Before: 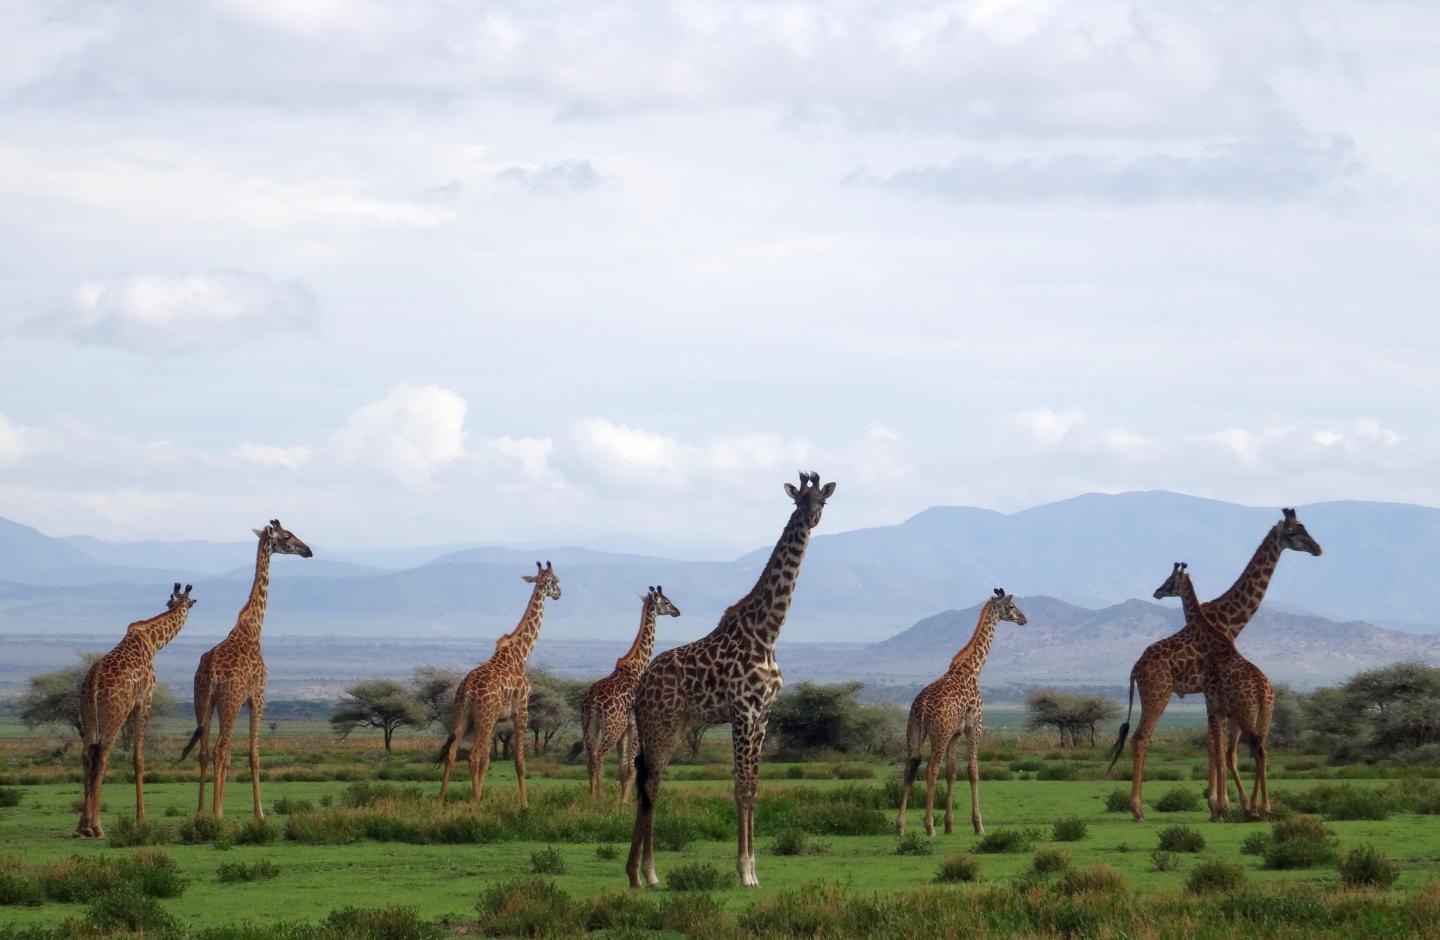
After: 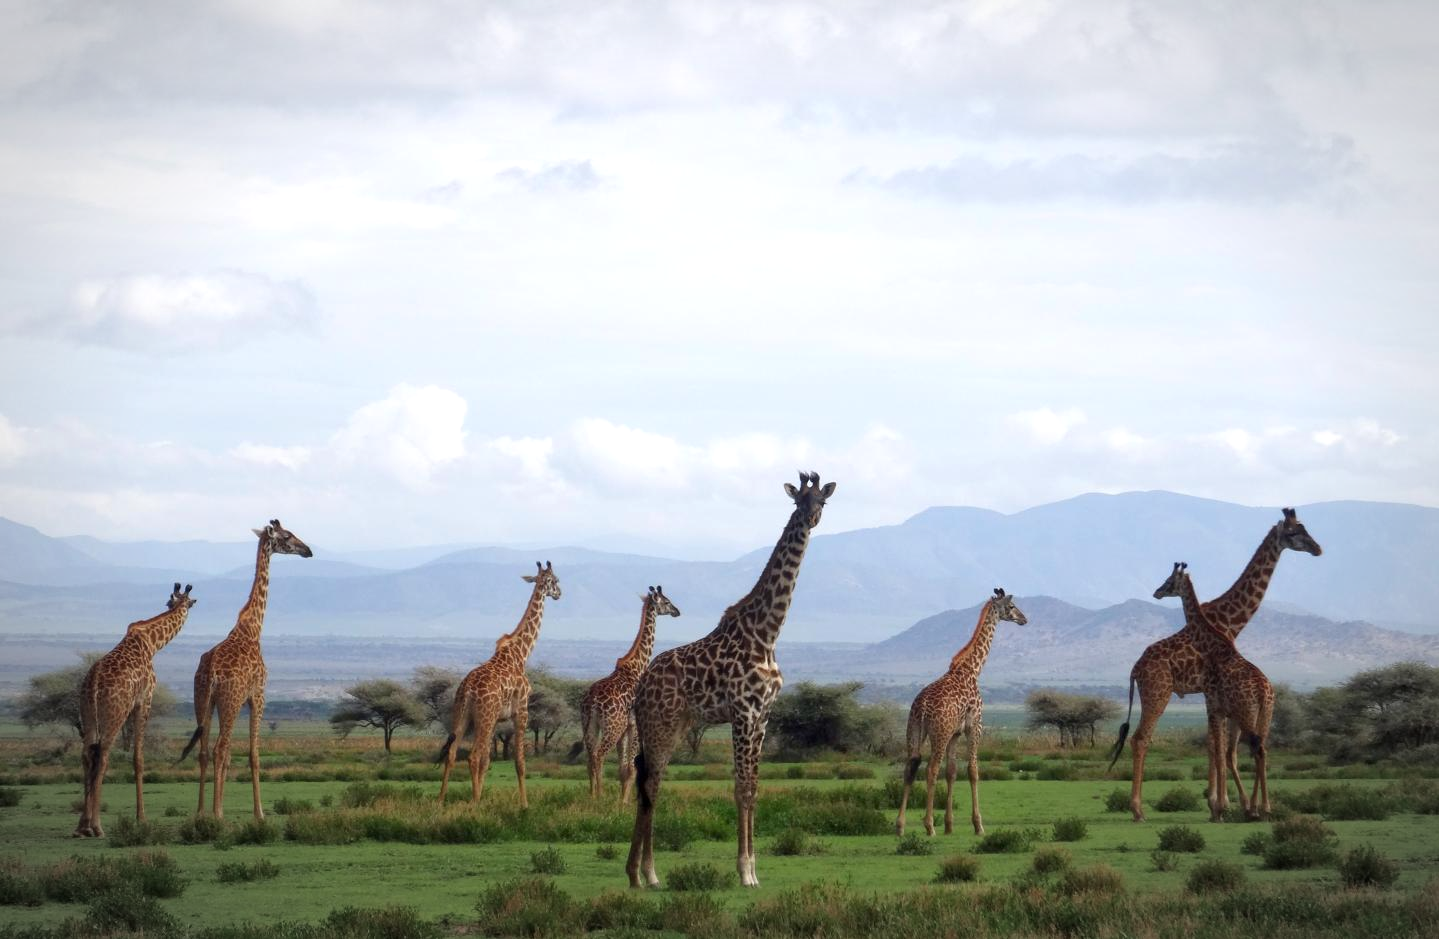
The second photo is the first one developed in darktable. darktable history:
exposure: exposure 0.203 EV, compensate highlight preservation false
vignetting: brightness -0.332, automatic ratio true
